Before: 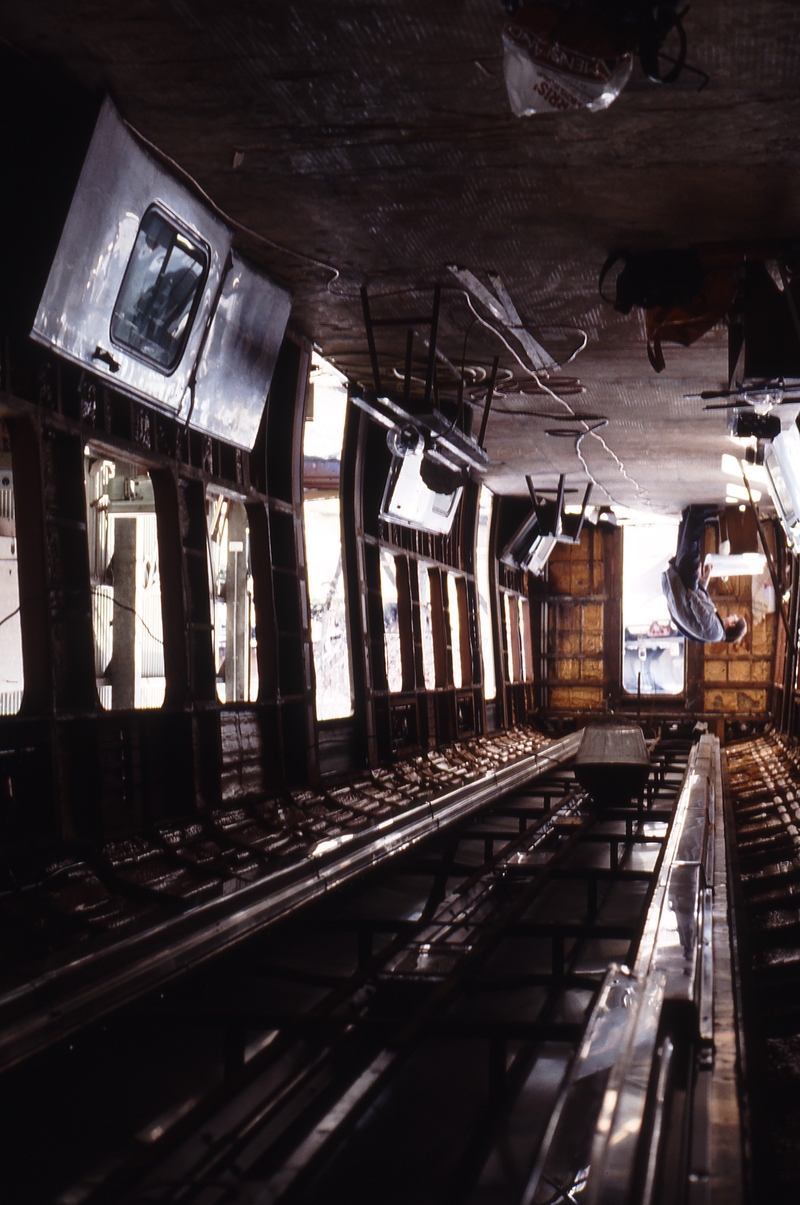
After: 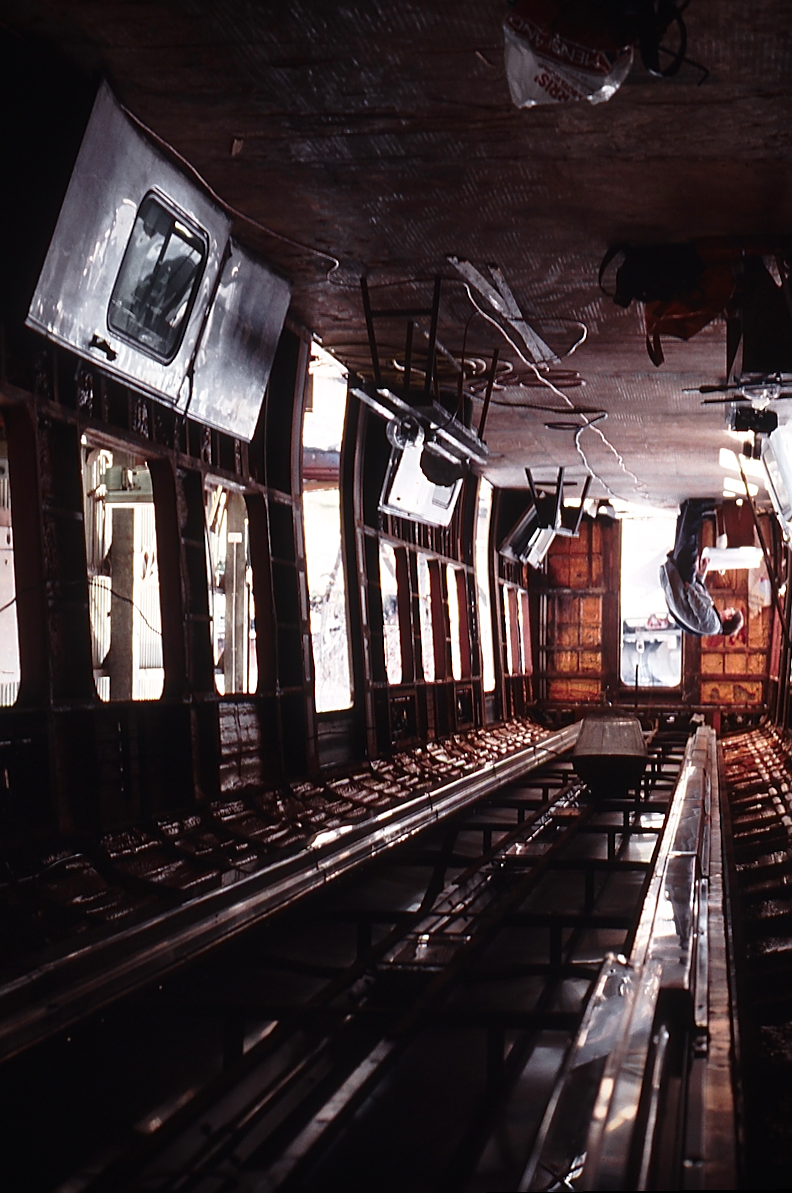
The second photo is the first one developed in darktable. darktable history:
rotate and perspective: rotation 0.174°, lens shift (vertical) 0.013, lens shift (horizontal) 0.019, shear 0.001, automatic cropping original format, crop left 0.007, crop right 0.991, crop top 0.016, crop bottom 0.997
vignetting: saturation 0, unbound false
color zones: curves: ch0 [(0, 0.533) (0.126, 0.533) (0.234, 0.533) (0.368, 0.357) (0.5, 0.5) (0.625, 0.5) (0.74, 0.637) (0.875, 0.5)]; ch1 [(0.004, 0.708) (0.129, 0.662) (0.25, 0.5) (0.375, 0.331) (0.496, 0.396) (0.625, 0.649) (0.739, 0.26) (0.875, 0.5) (1, 0.478)]; ch2 [(0, 0.409) (0.132, 0.403) (0.236, 0.558) (0.379, 0.448) (0.5, 0.5) (0.625, 0.5) (0.691, 0.39) (0.875, 0.5)]
sharpen: on, module defaults
